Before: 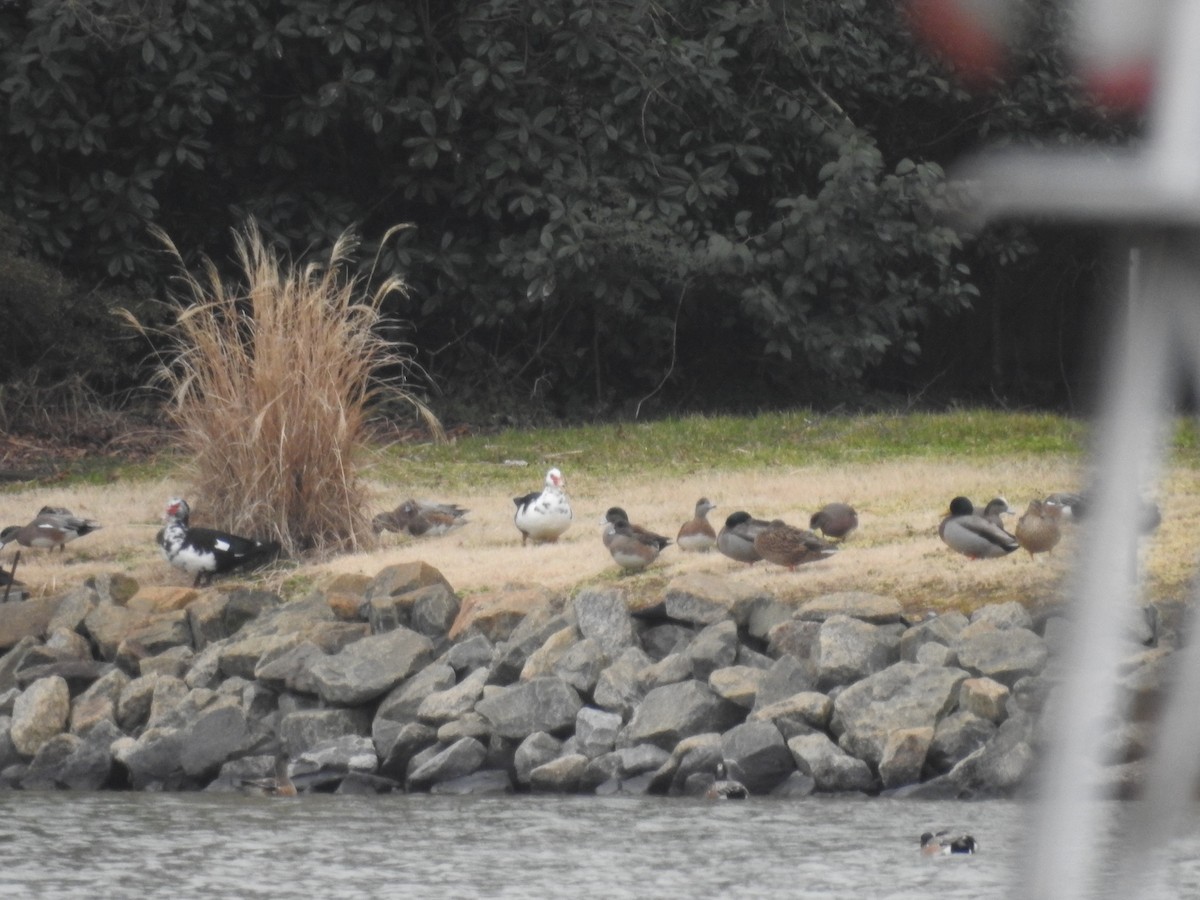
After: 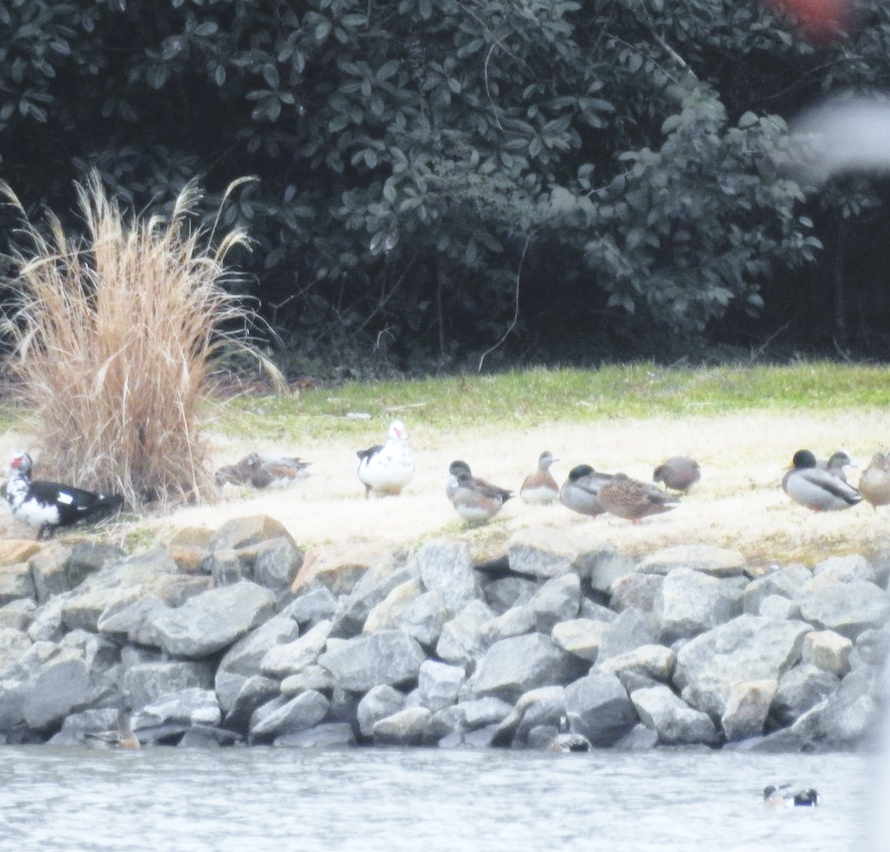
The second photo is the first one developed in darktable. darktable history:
base curve: curves: ch0 [(0, 0) (0.028, 0.03) (0.121, 0.232) (0.46, 0.748) (0.859, 0.968) (1, 1)], preserve colors none
exposure: black level correction 0.001, exposure 0.5 EV, compensate exposure bias true, compensate highlight preservation false
crop and rotate: left 13.15%, top 5.251%, right 12.609%
white balance: red 0.924, blue 1.095
contrast equalizer: octaves 7, y [[0.6 ×6], [0.55 ×6], [0 ×6], [0 ×6], [0 ×6]], mix -0.3
